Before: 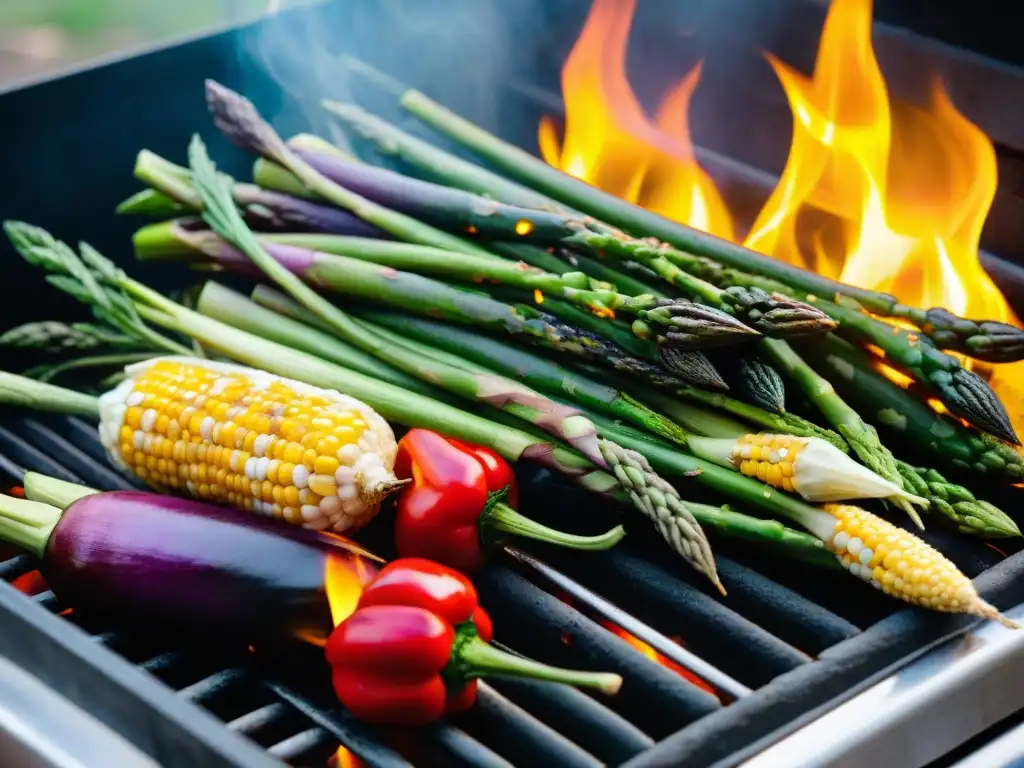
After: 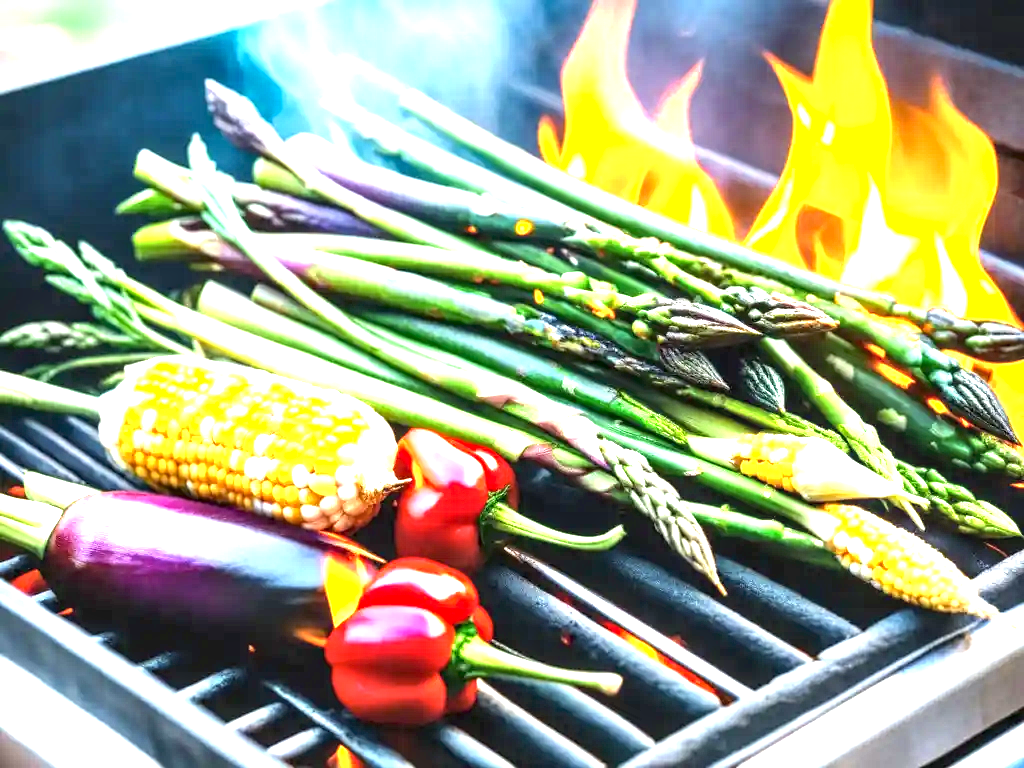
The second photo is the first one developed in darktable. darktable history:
local contrast: detail 150%
exposure: exposure 2.059 EV, compensate highlight preservation false
